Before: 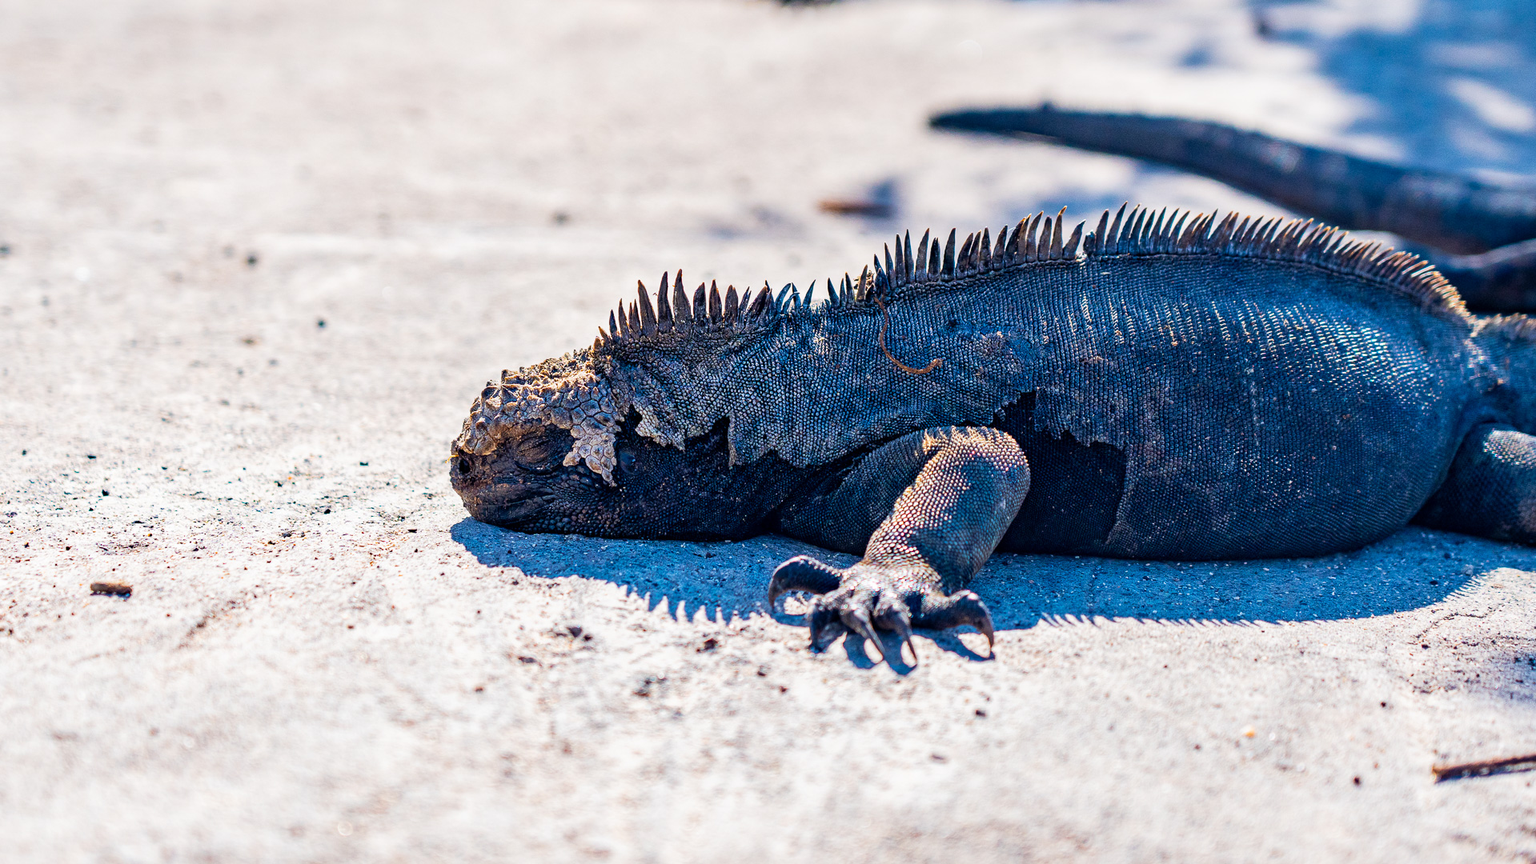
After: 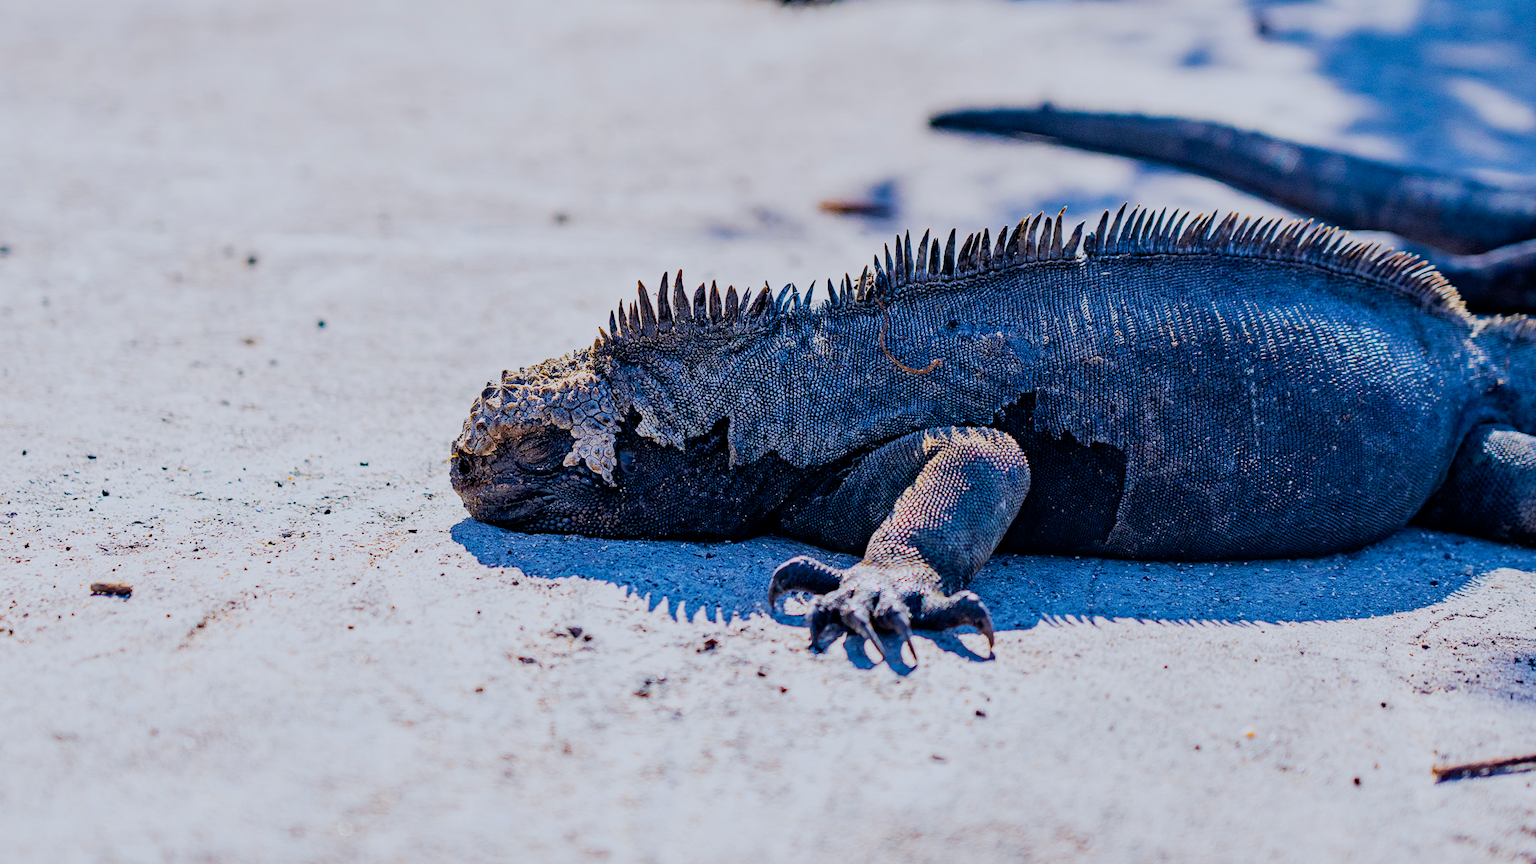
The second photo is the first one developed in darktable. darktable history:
filmic rgb: black relative exposure -7.65 EV, white relative exposure 4.56 EV, hardness 3.61
haze removal: strength 0.25, distance 0.25, compatibility mode true, adaptive false
white balance: red 0.954, blue 1.079
